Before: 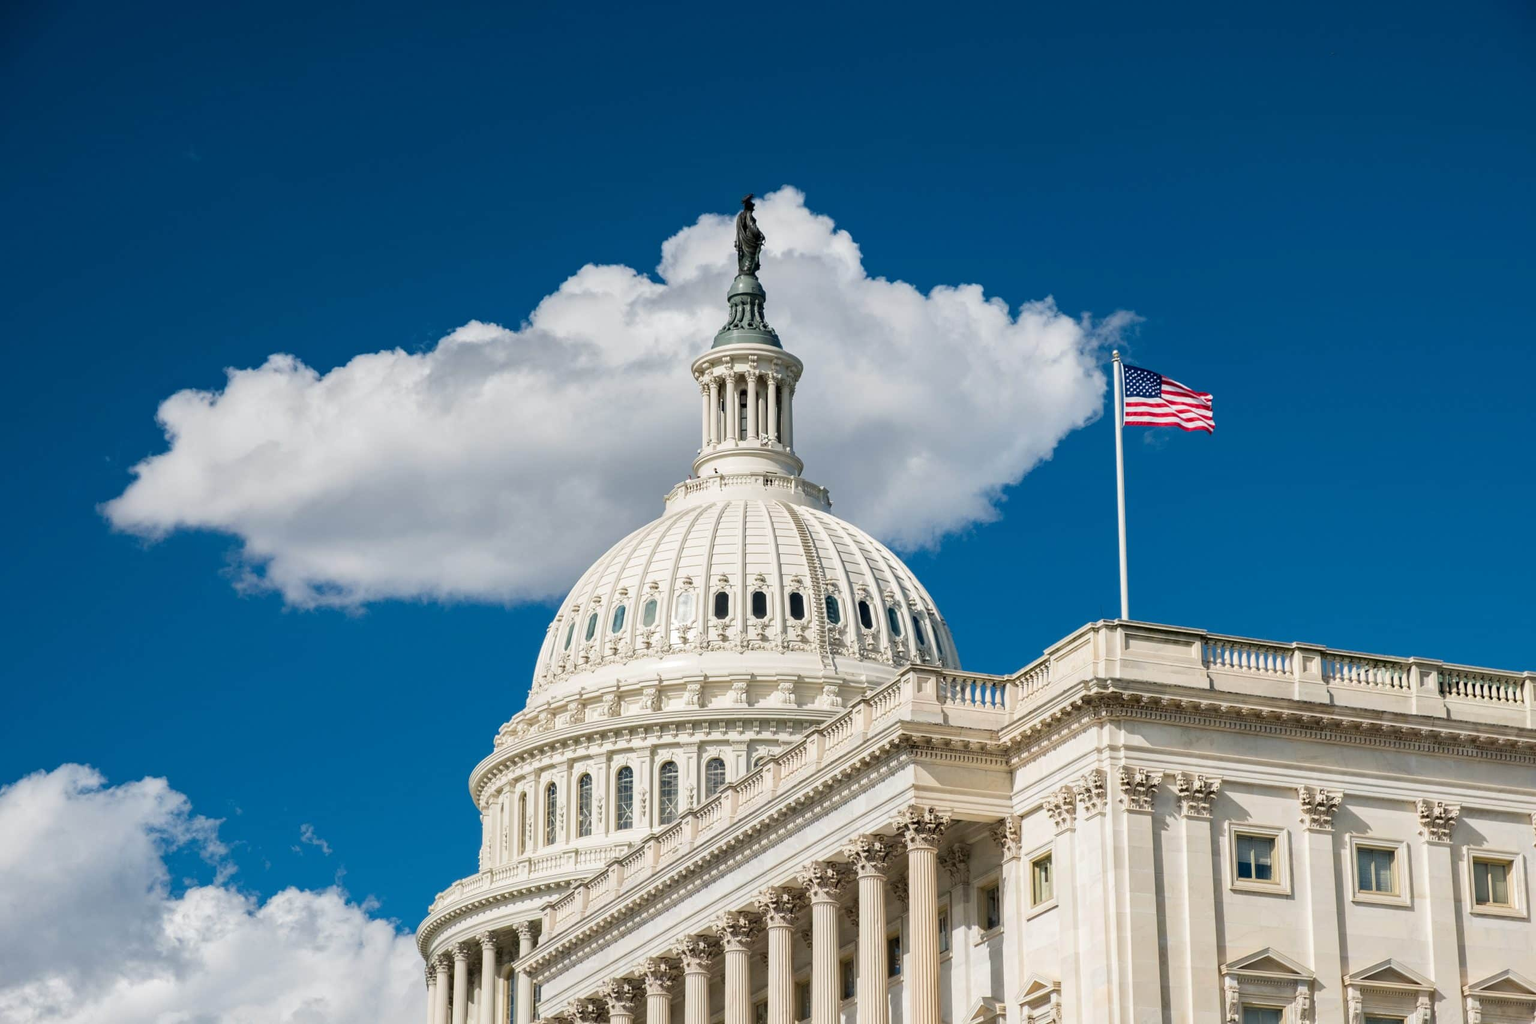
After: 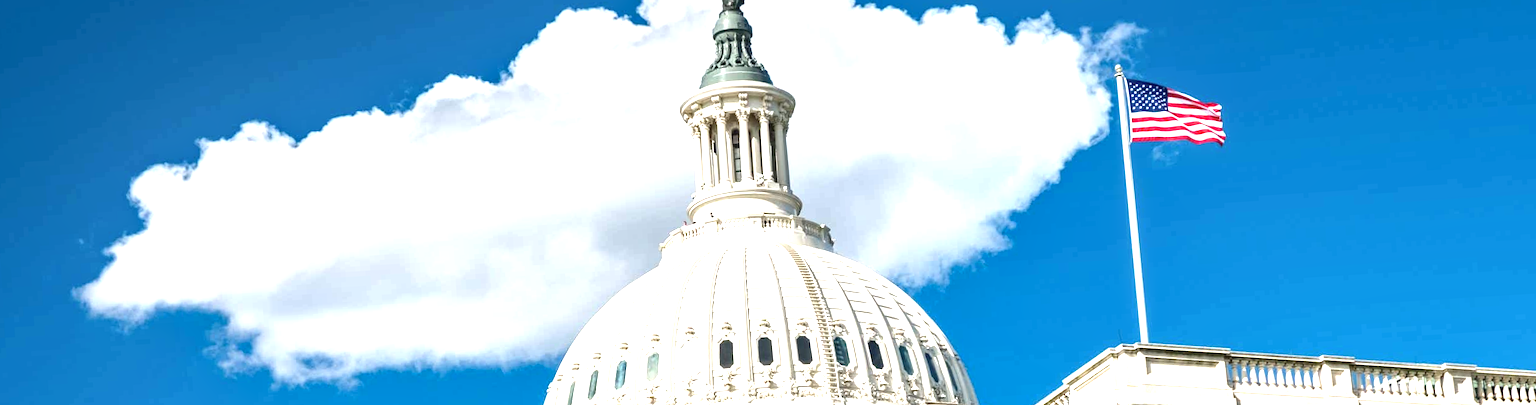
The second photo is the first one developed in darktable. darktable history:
local contrast: on, module defaults
crop and rotate: top 23.84%, bottom 34.294%
rotate and perspective: rotation -3.52°, crop left 0.036, crop right 0.964, crop top 0.081, crop bottom 0.919
shadows and highlights: shadows 4.1, highlights -17.6, soften with gaussian
exposure: black level correction 0, exposure 1.3 EV, compensate highlight preservation false
